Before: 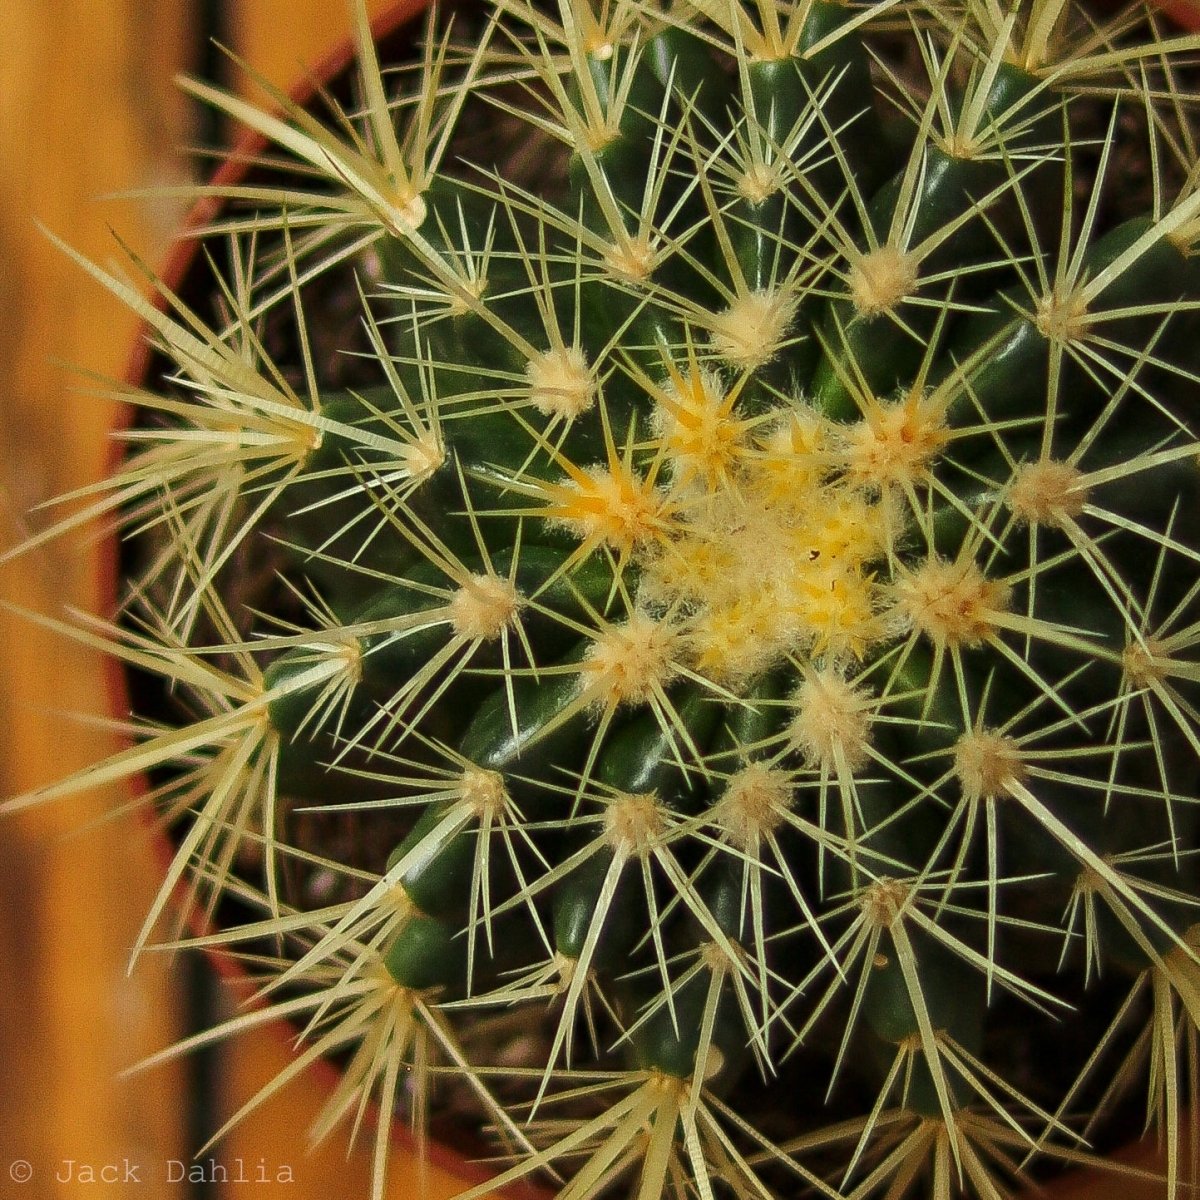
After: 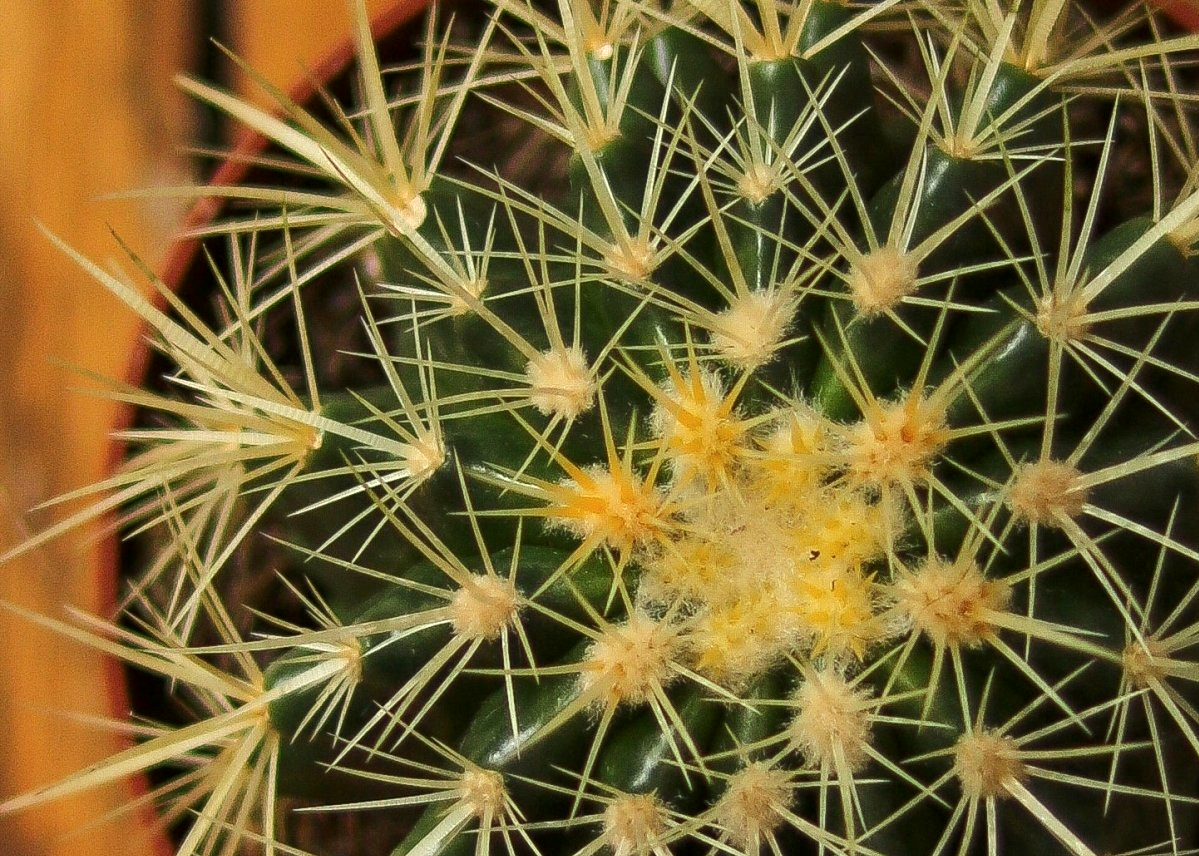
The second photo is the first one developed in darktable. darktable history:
color correction: highlights a* 3, highlights b* -1.6, shadows a* -0.062, shadows b* 1.73, saturation 0.984
tone equalizer: edges refinement/feathering 500, mask exposure compensation -1.57 EV, preserve details no
crop: right 0%, bottom 28.601%
exposure: exposure 0.202 EV, compensate exposure bias true, compensate highlight preservation false
